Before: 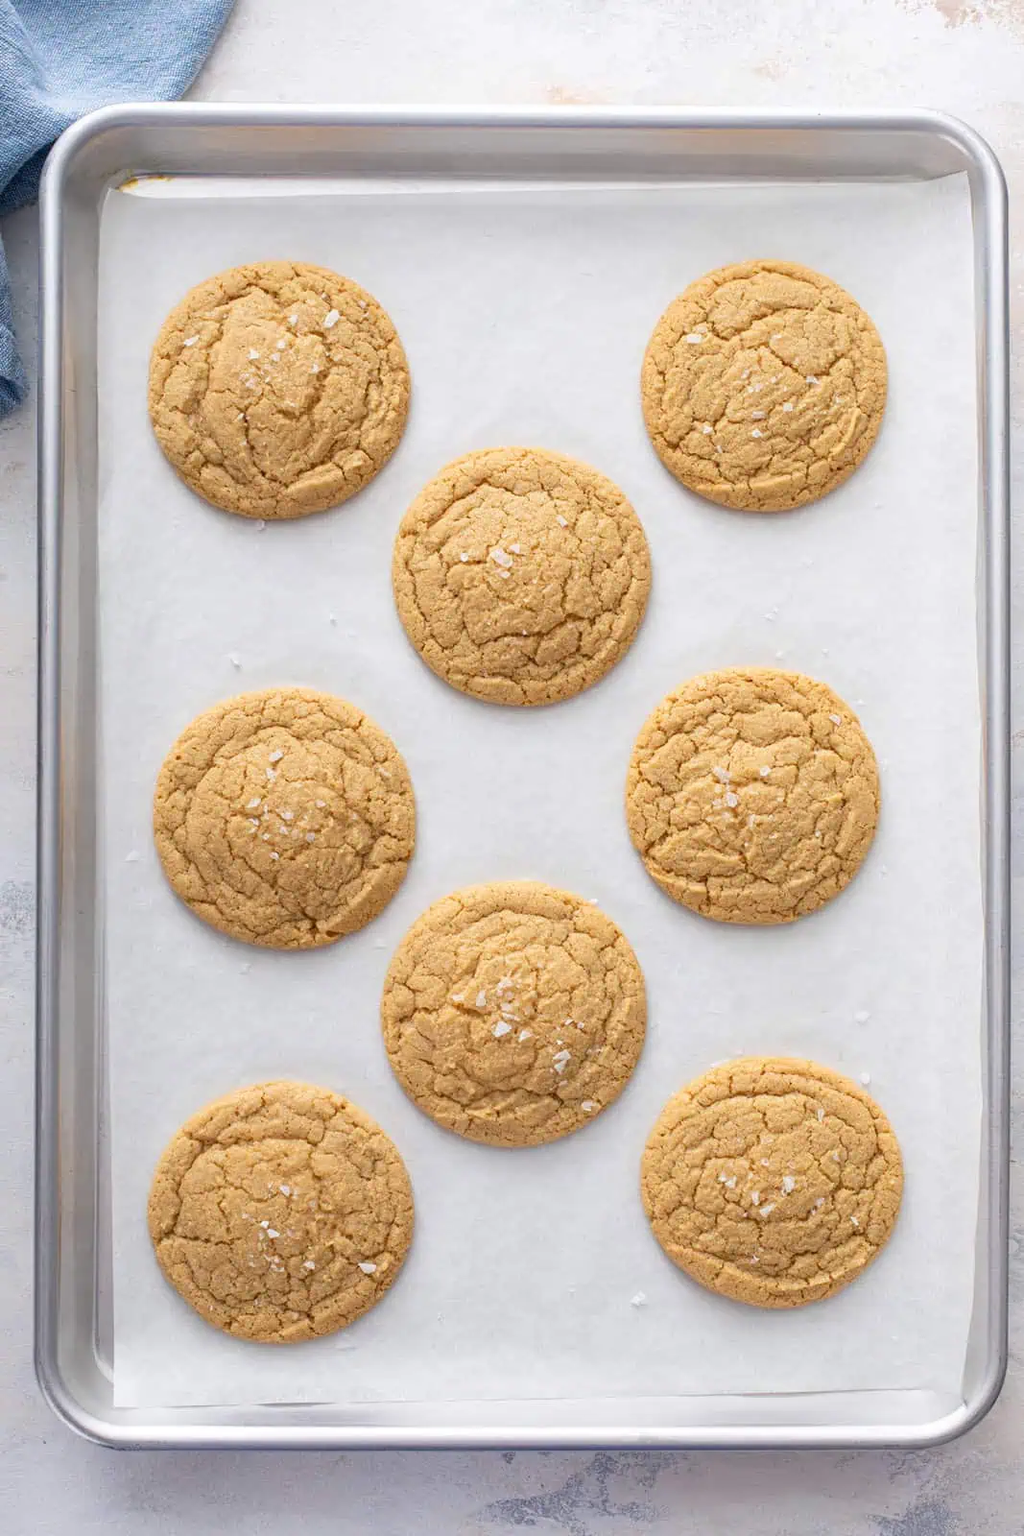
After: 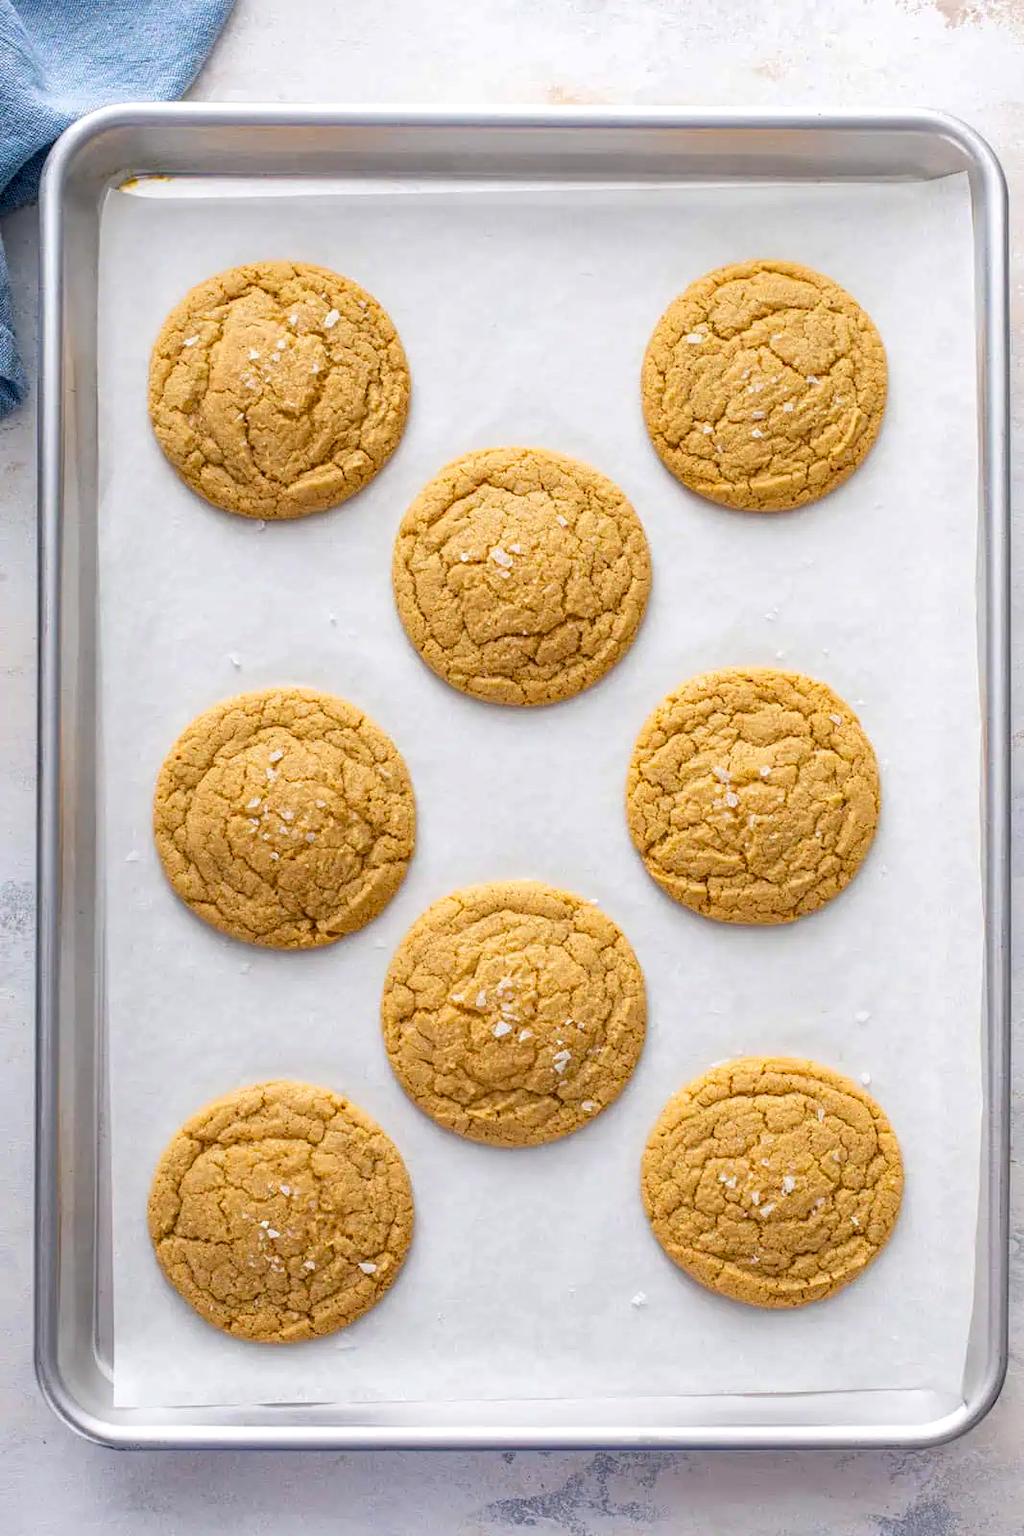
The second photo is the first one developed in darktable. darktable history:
color balance rgb: shadows lift › chroma 0.871%, shadows lift › hue 112.67°, perceptual saturation grading › global saturation 25.339%
local contrast: on, module defaults
